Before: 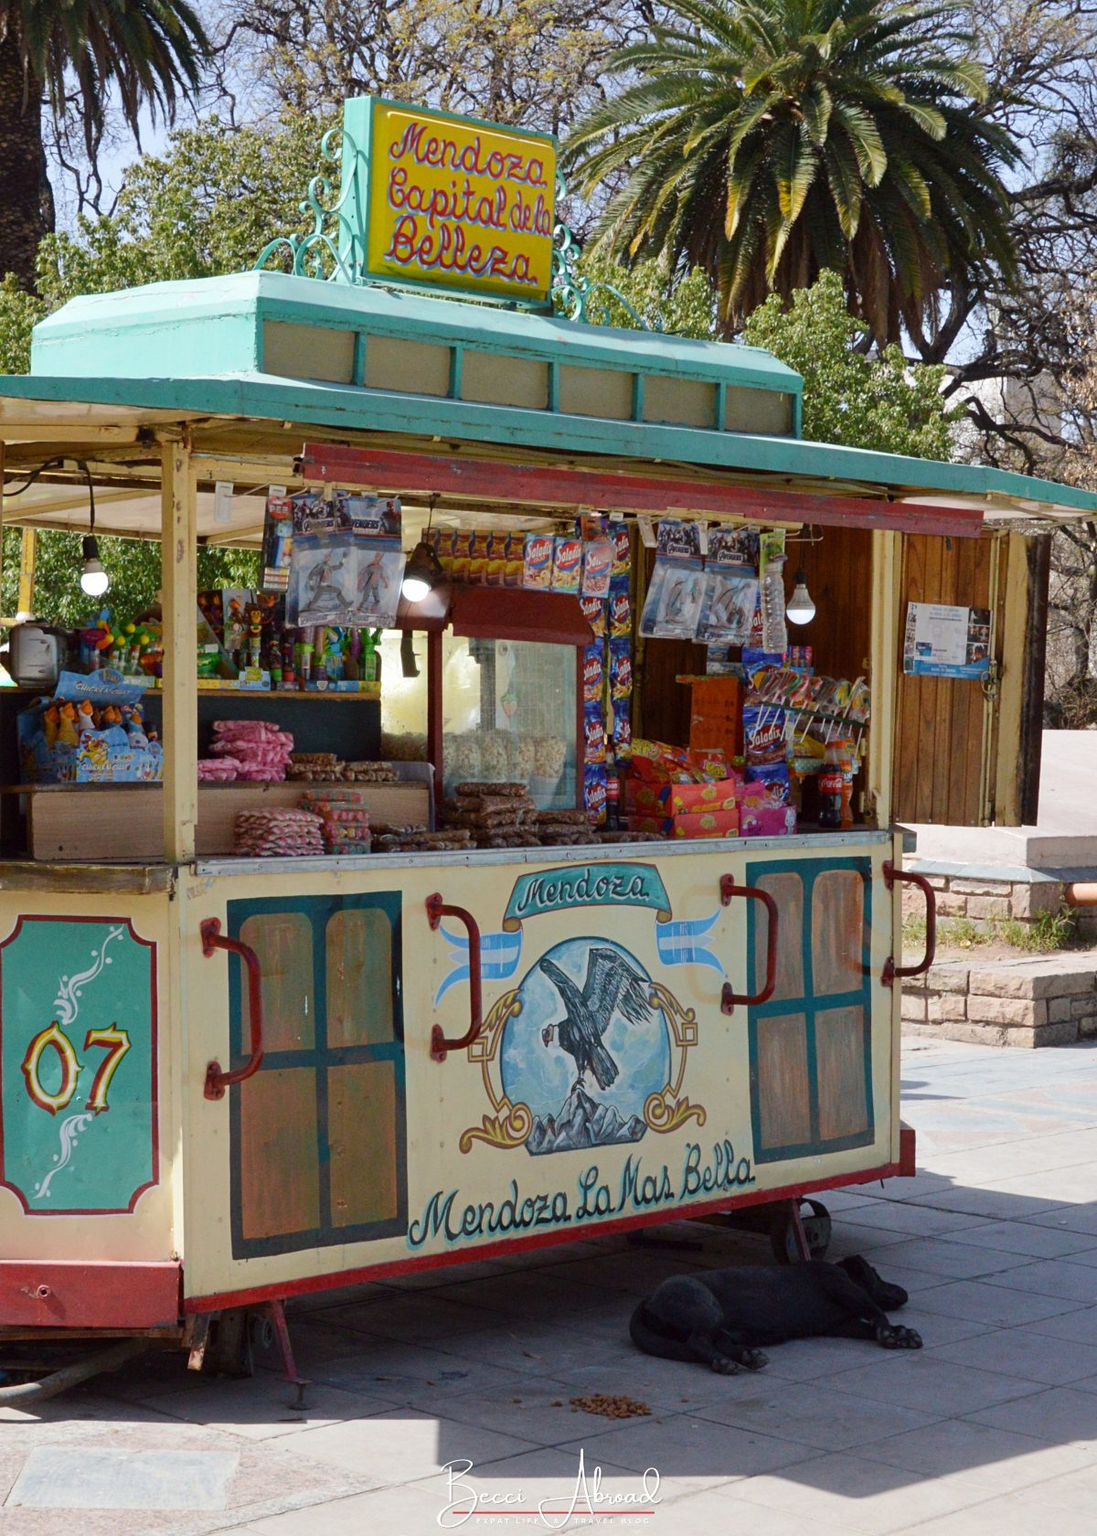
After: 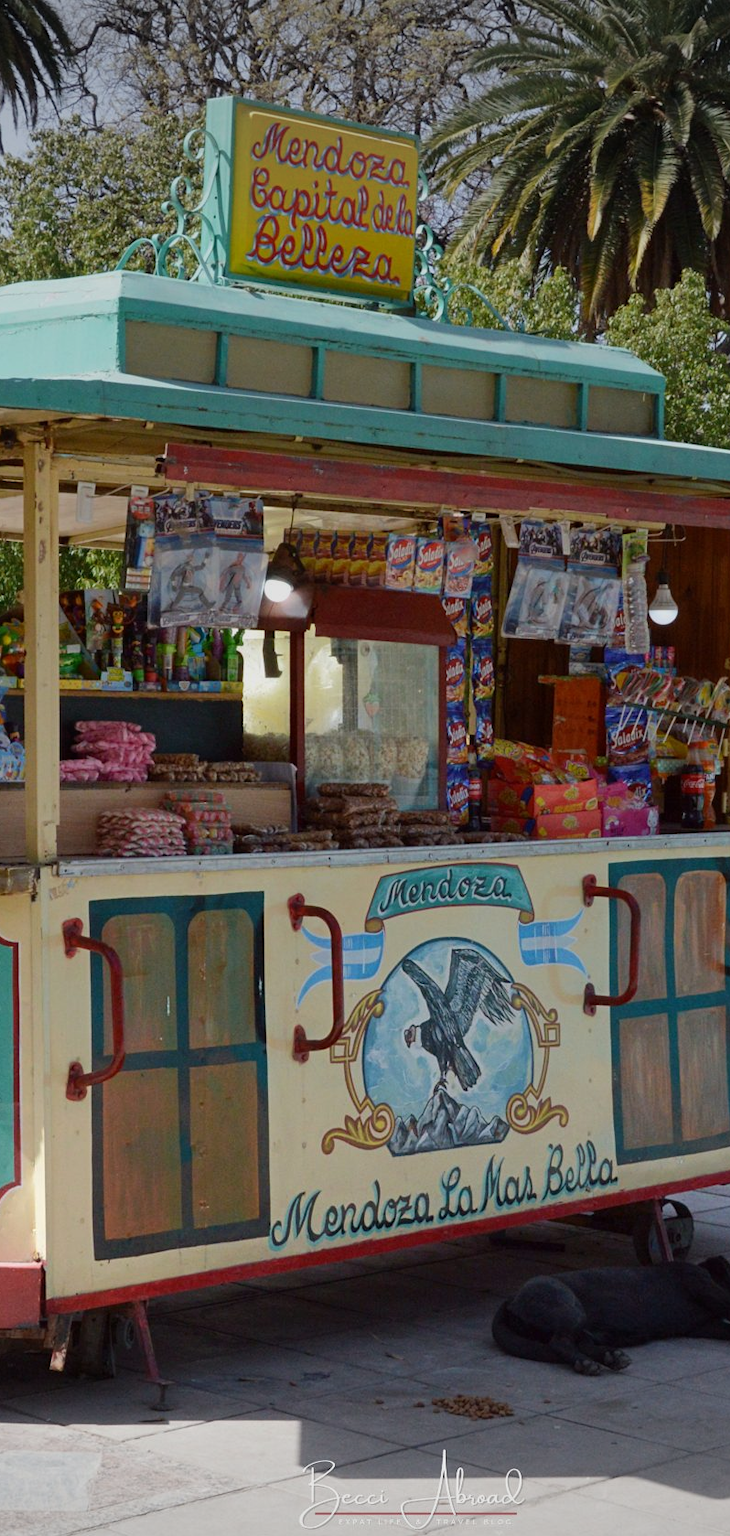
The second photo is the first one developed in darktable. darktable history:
graduated density: on, module defaults
crop and rotate: left 12.648%, right 20.685%
vignetting: fall-off start 100%, brightness -0.282, width/height ratio 1.31
